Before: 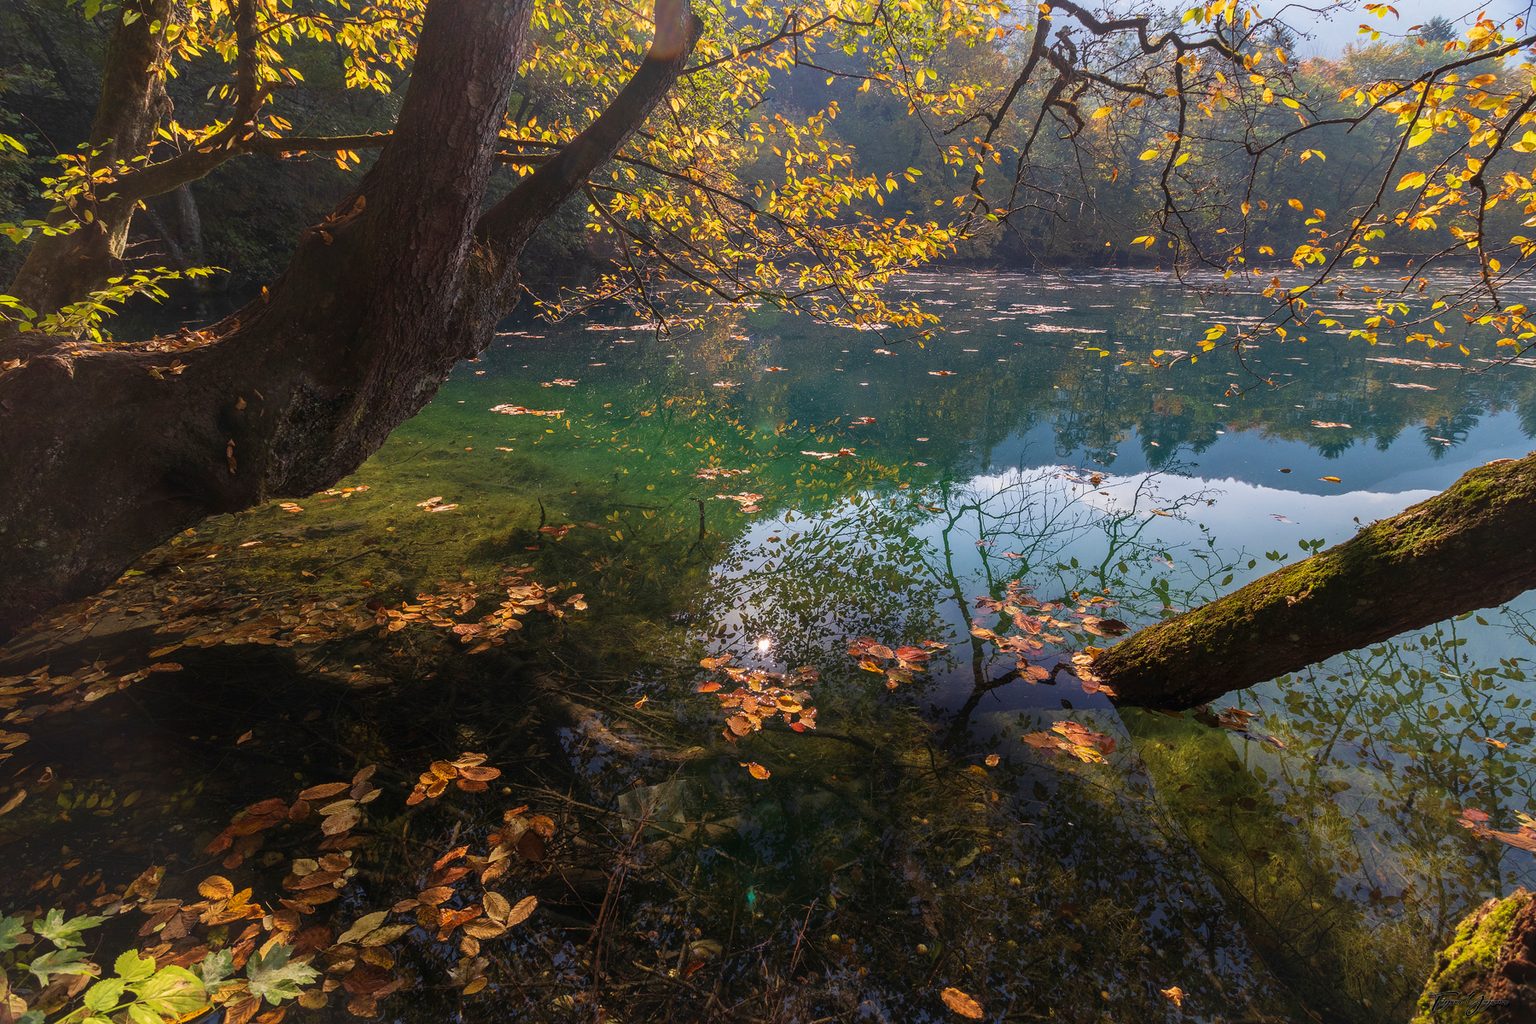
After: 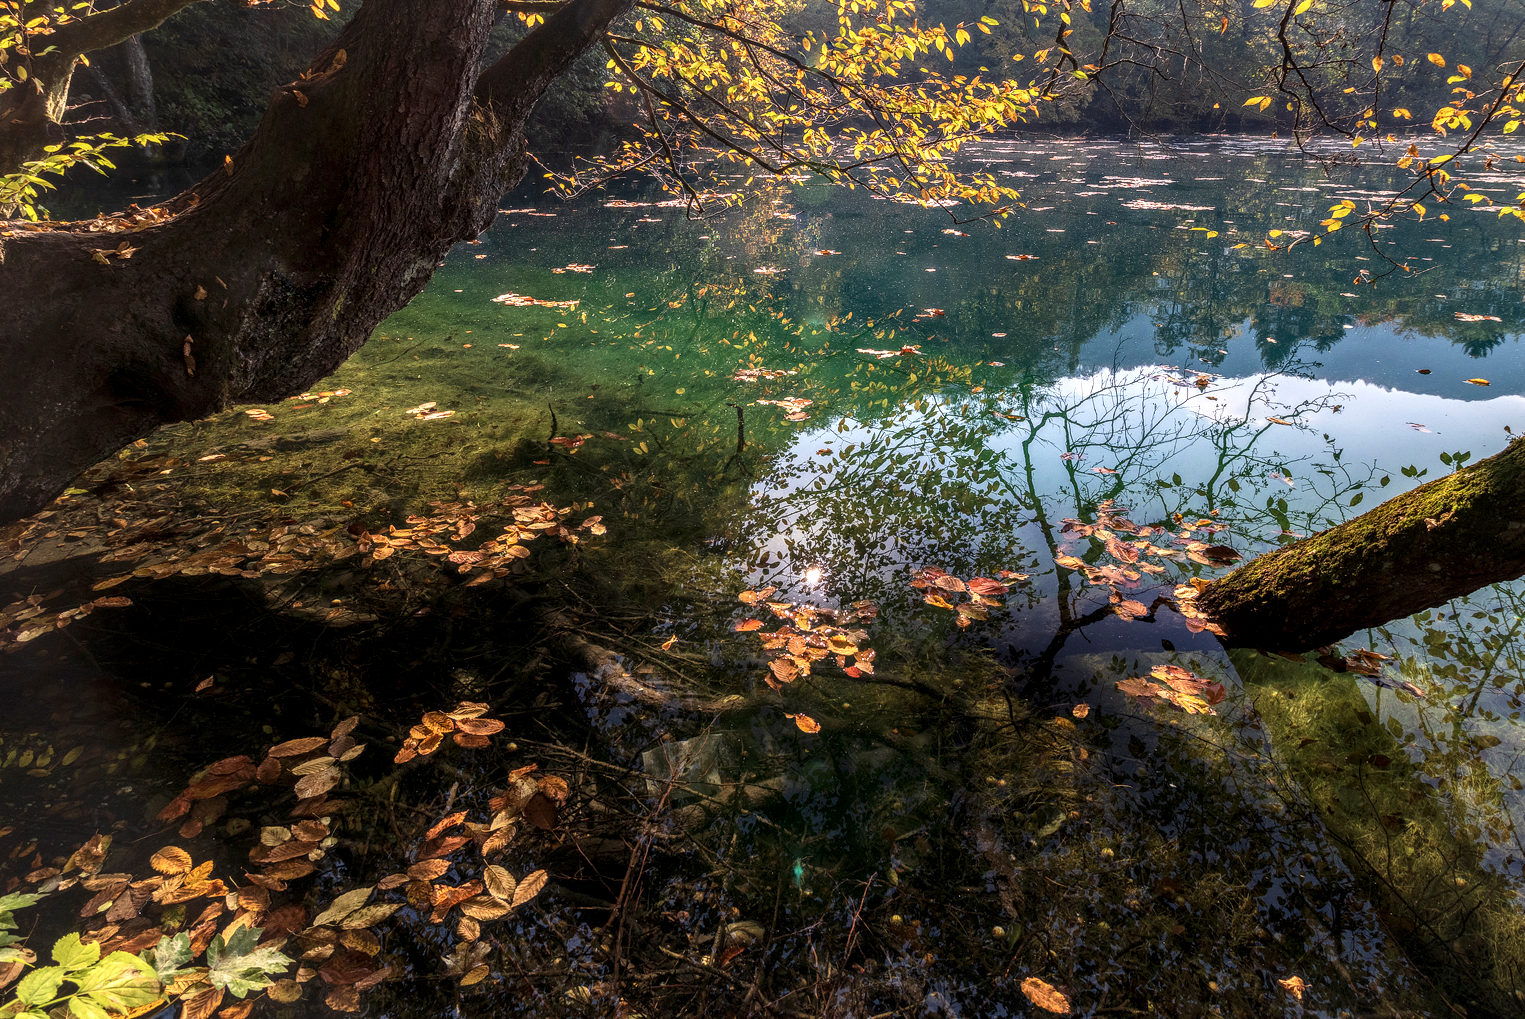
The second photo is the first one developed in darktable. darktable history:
crop and rotate: left 4.564%, top 15.015%, right 10.71%
contrast brightness saturation: contrast 0.151, brightness 0.048
local contrast: detail 150%
